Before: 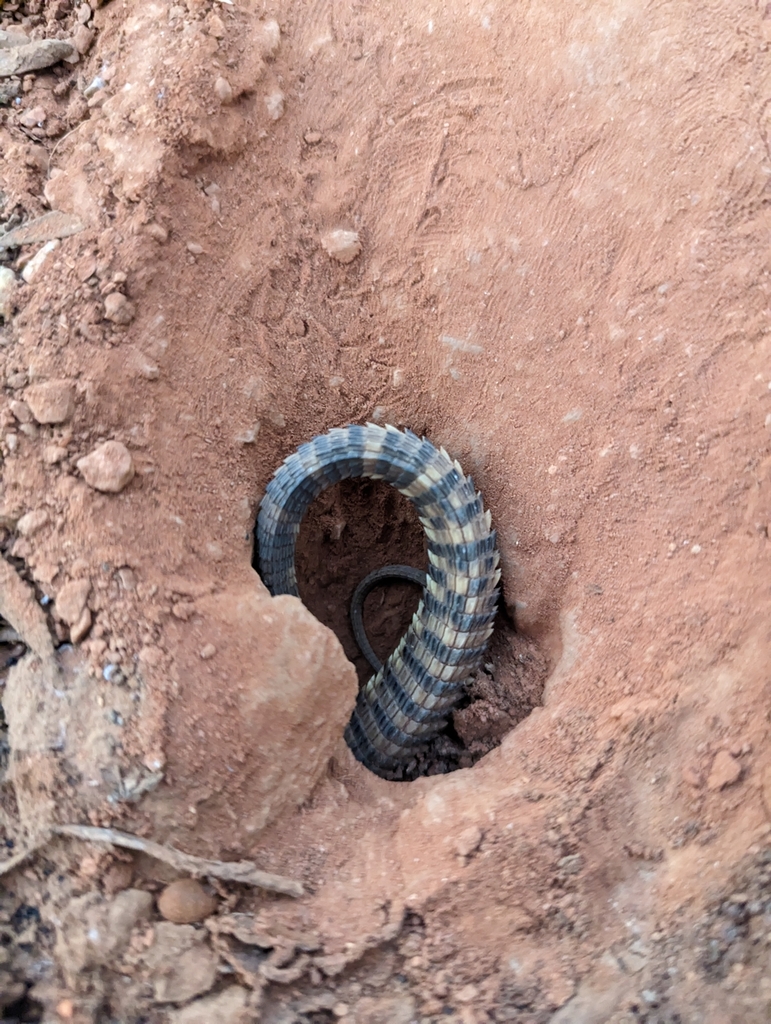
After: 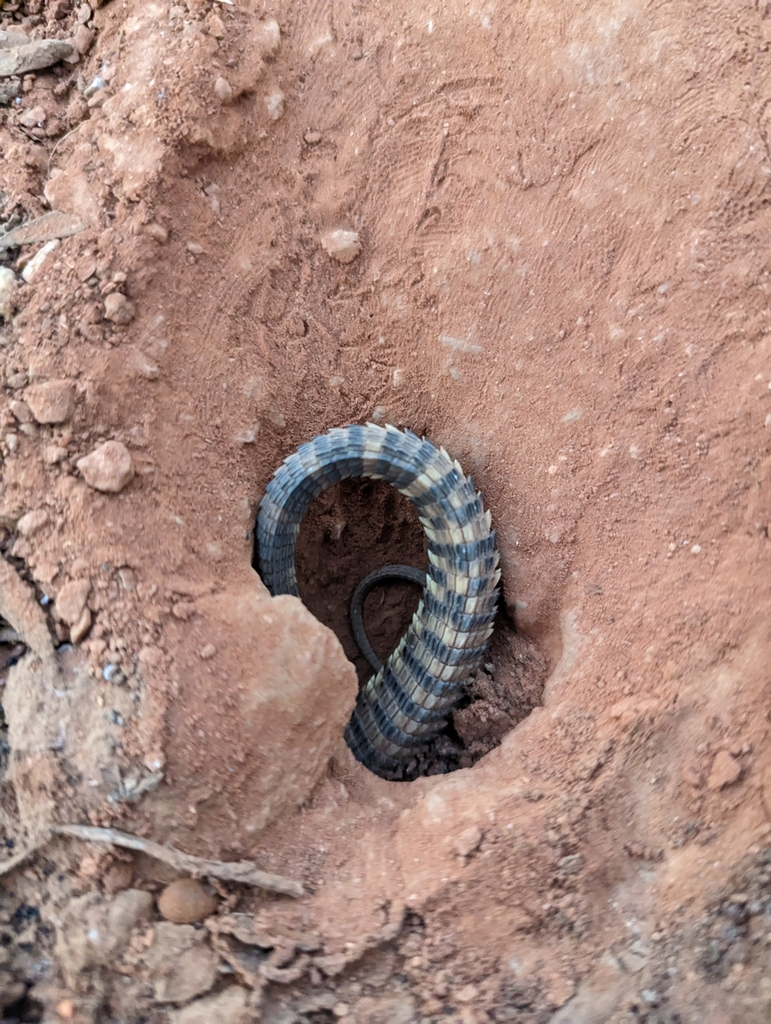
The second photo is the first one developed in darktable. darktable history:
shadows and highlights: shadows 59.13, soften with gaussian
